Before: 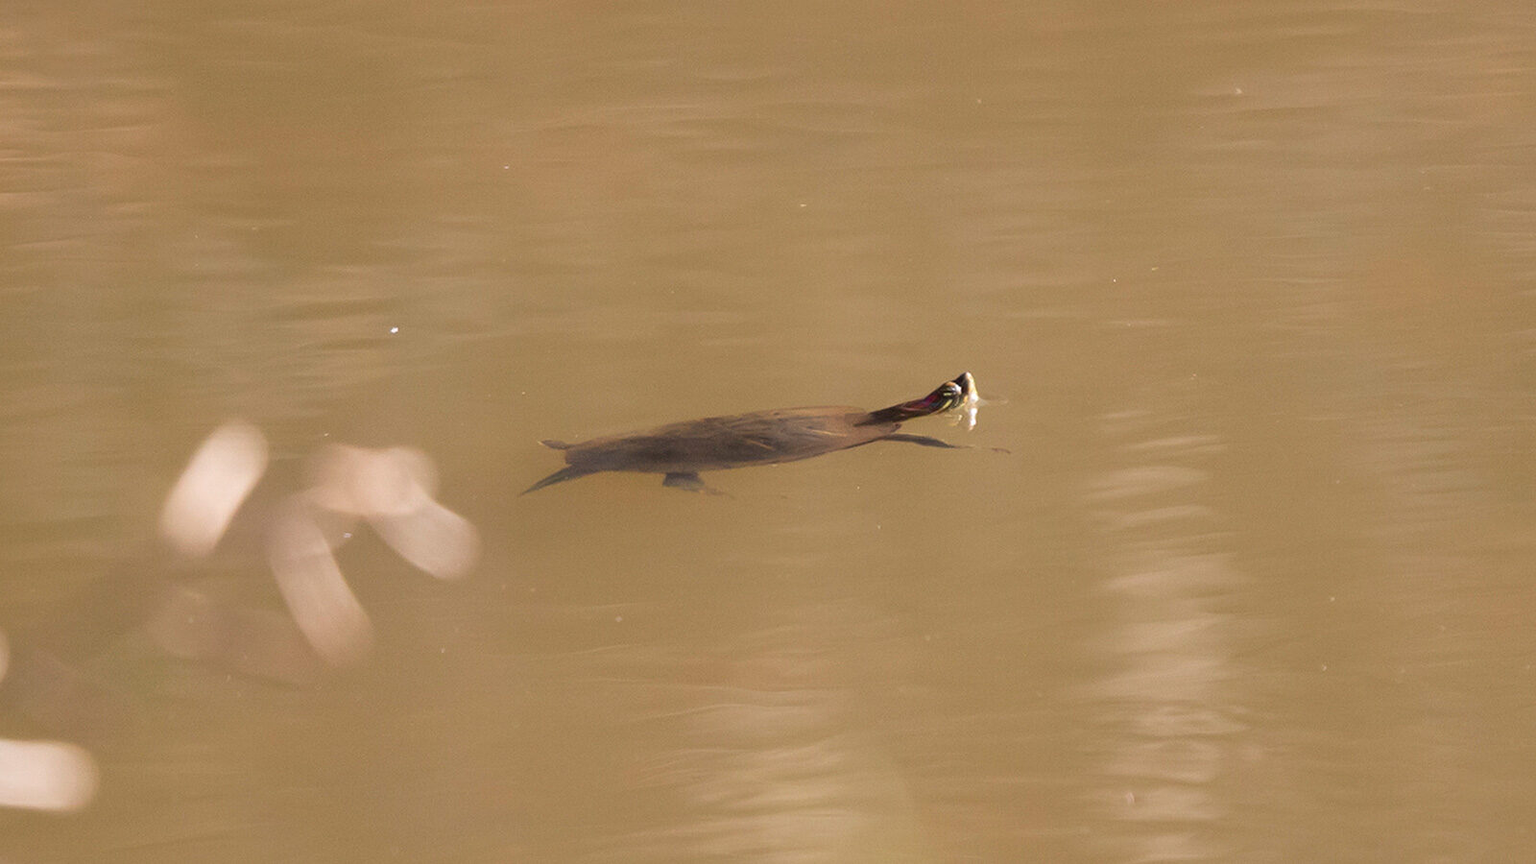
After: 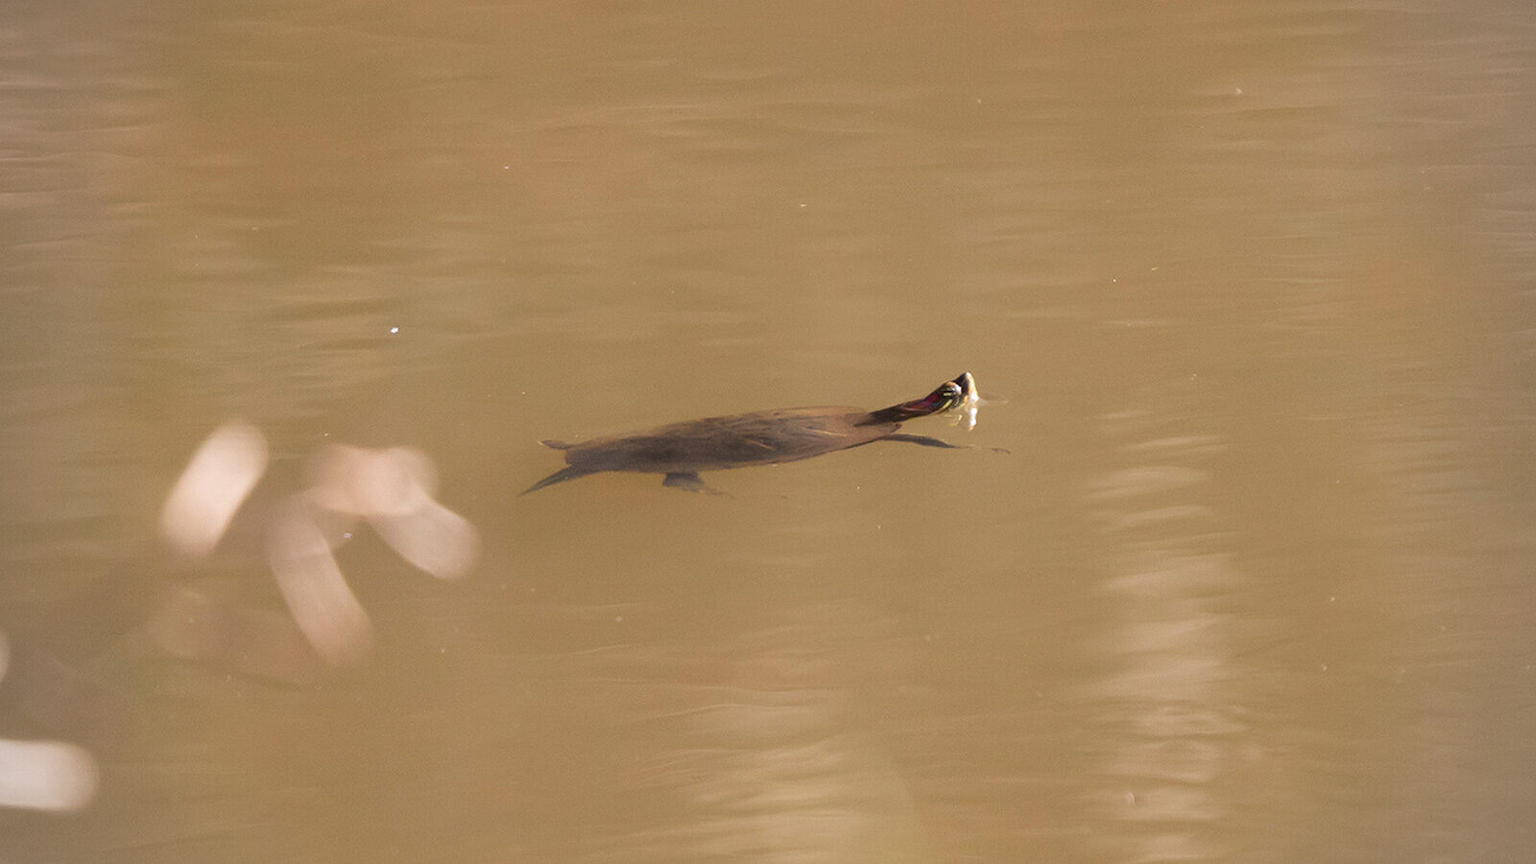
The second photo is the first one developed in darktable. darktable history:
vignetting: brightness -0.214
